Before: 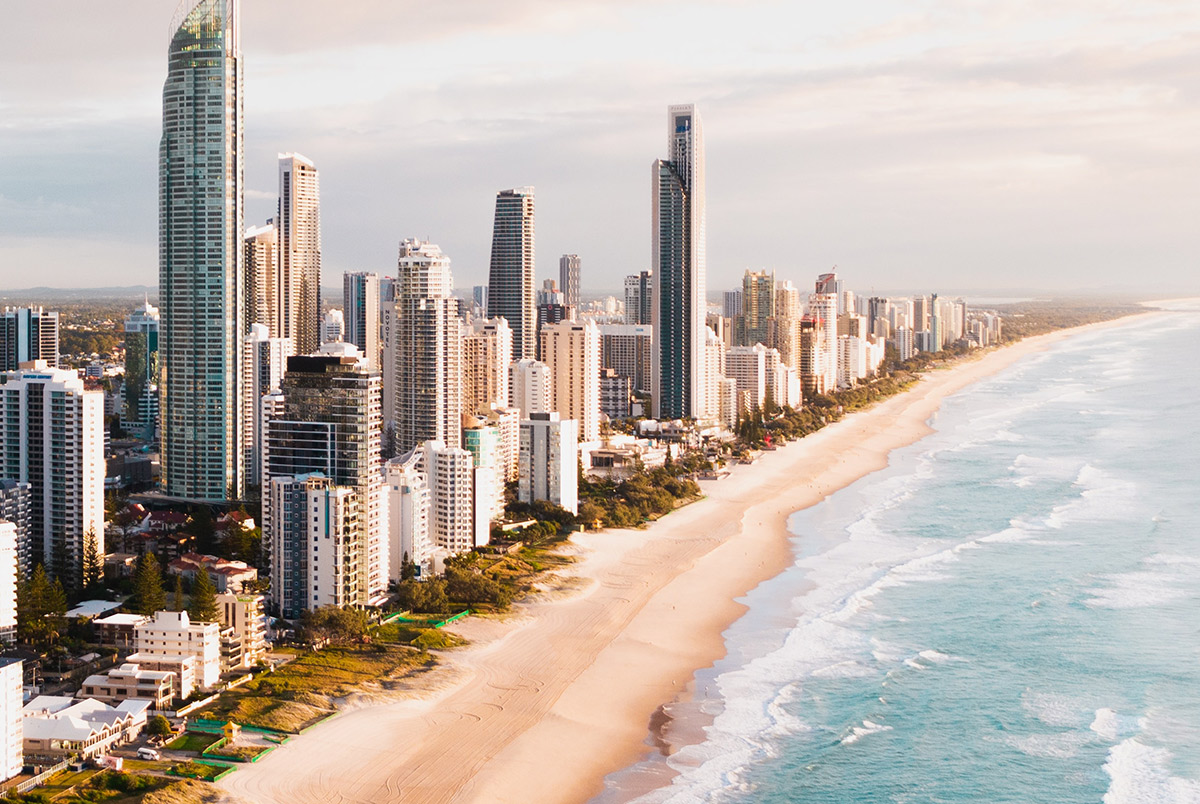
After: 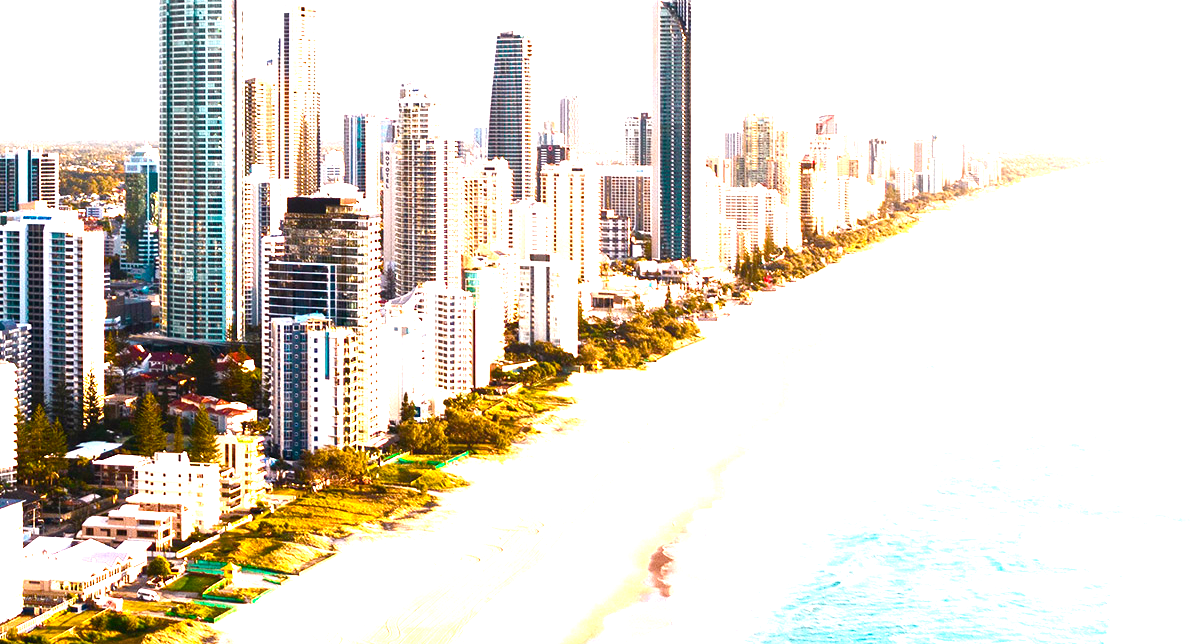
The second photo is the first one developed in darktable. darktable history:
exposure: black level correction 0, exposure 1.2 EV, compensate exposure bias true, compensate highlight preservation false
crop and rotate: top 19.817%
color balance rgb: global offset › hue 171.54°, linear chroma grading › shadows 10.698%, linear chroma grading › highlights 10.993%, linear chroma grading › global chroma 14.667%, linear chroma grading › mid-tones 14.899%, perceptual saturation grading › global saturation 14.116%, perceptual saturation grading › highlights -30.289%, perceptual saturation grading › shadows 51.543%, perceptual brilliance grading › global brilliance 15.132%, perceptual brilliance grading › shadows -34.981%
